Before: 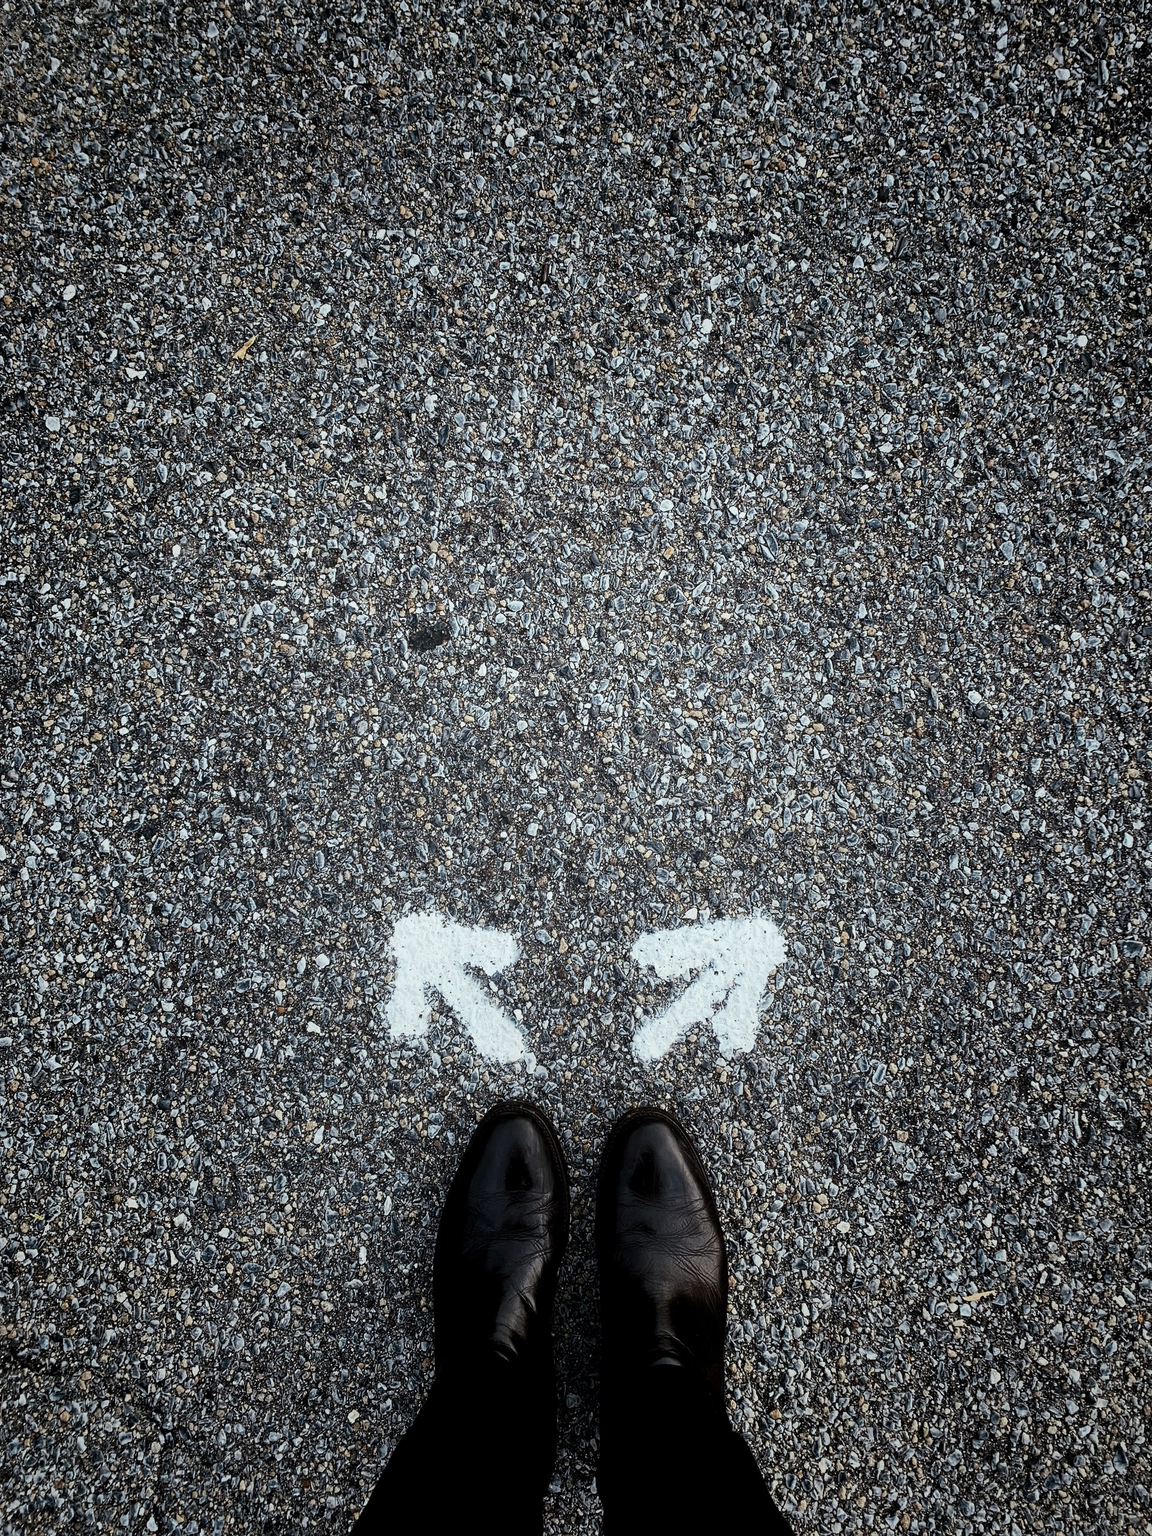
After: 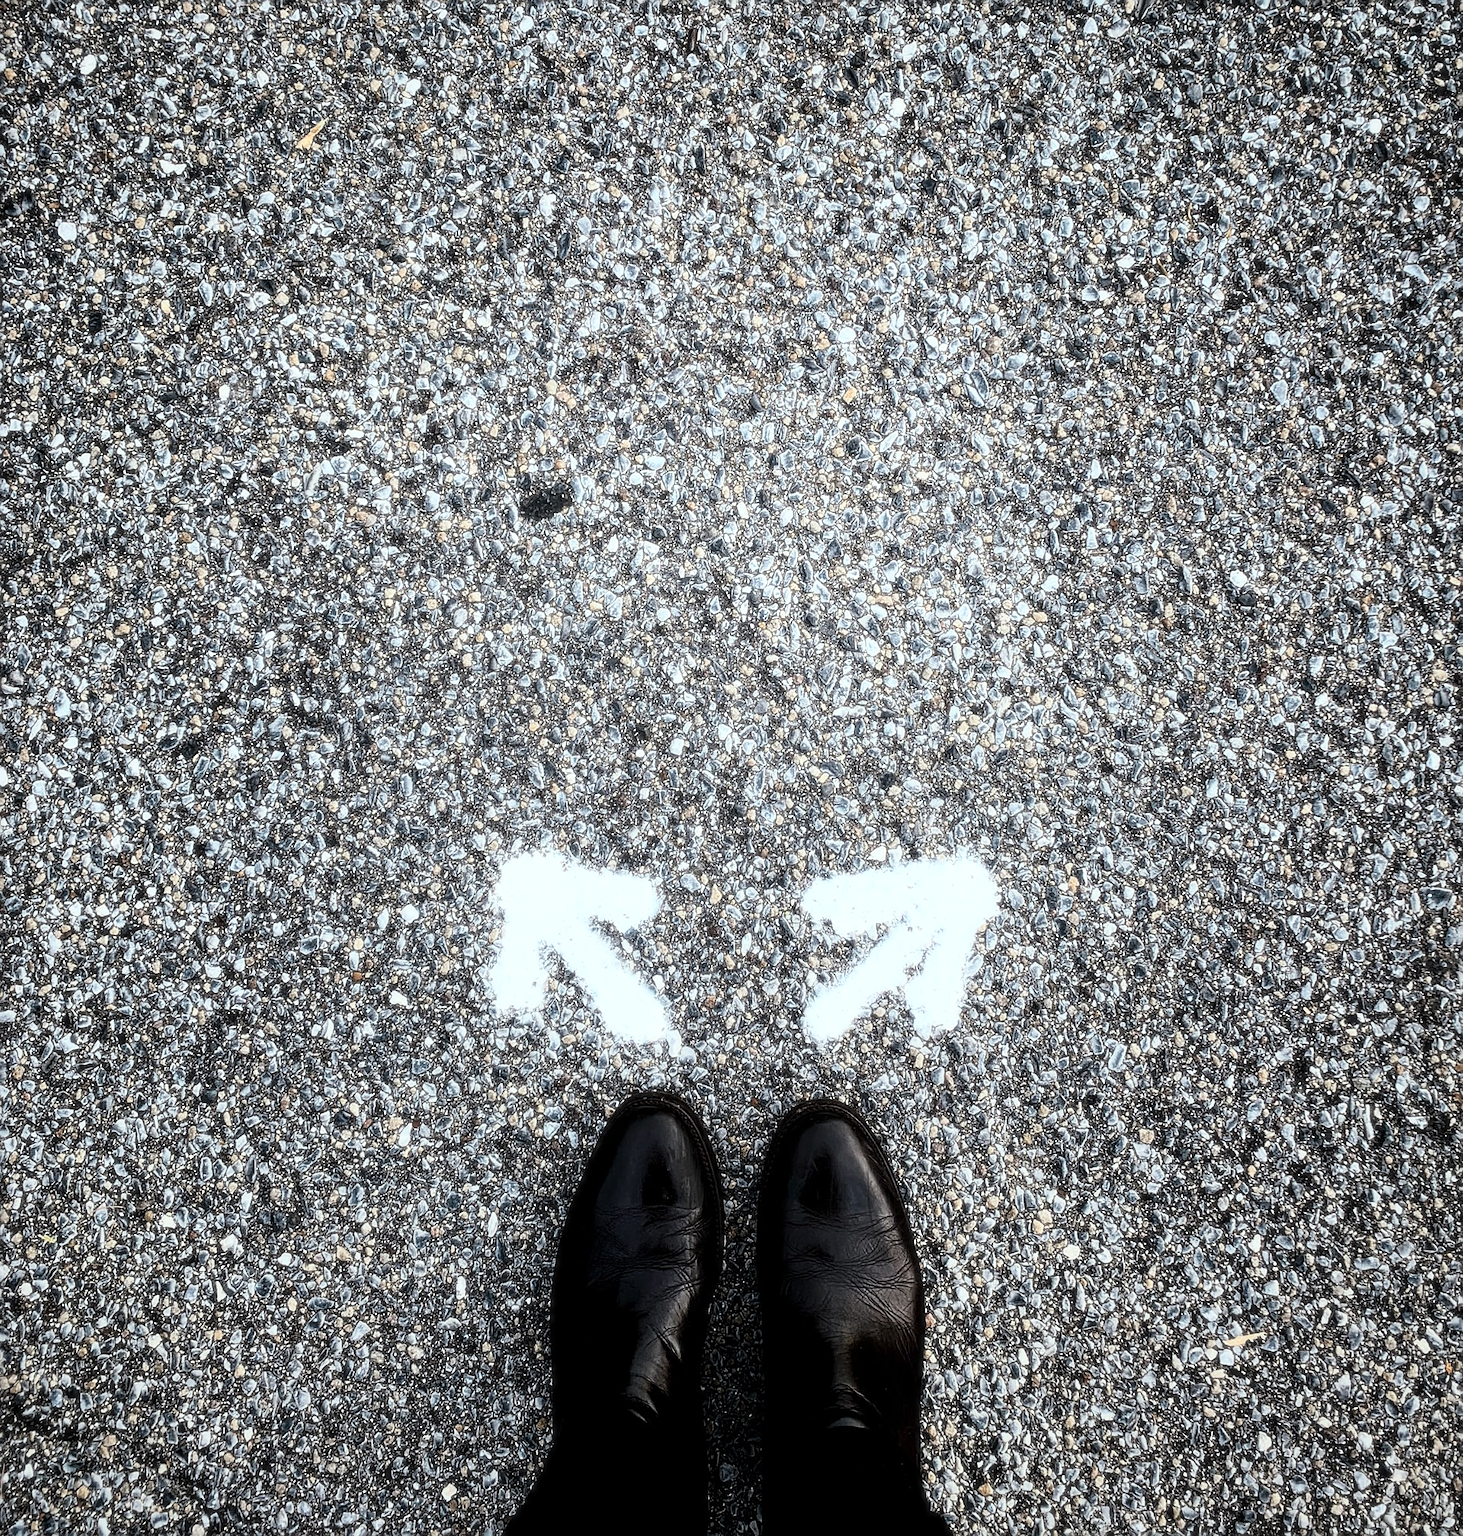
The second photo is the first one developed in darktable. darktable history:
crop and rotate: top 15.774%, bottom 5.506%
bloom: size 0%, threshold 54.82%, strength 8.31%
sharpen: on, module defaults
